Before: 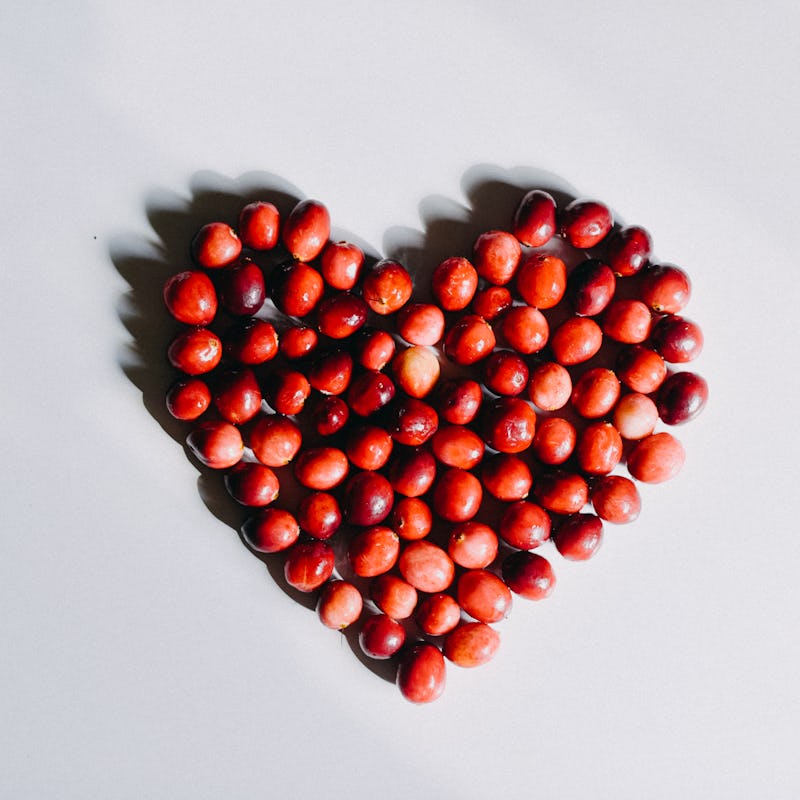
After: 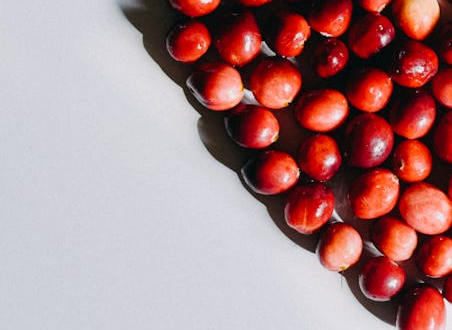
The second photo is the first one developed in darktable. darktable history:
crop: top 44.785%, right 43.398%, bottom 13.132%
